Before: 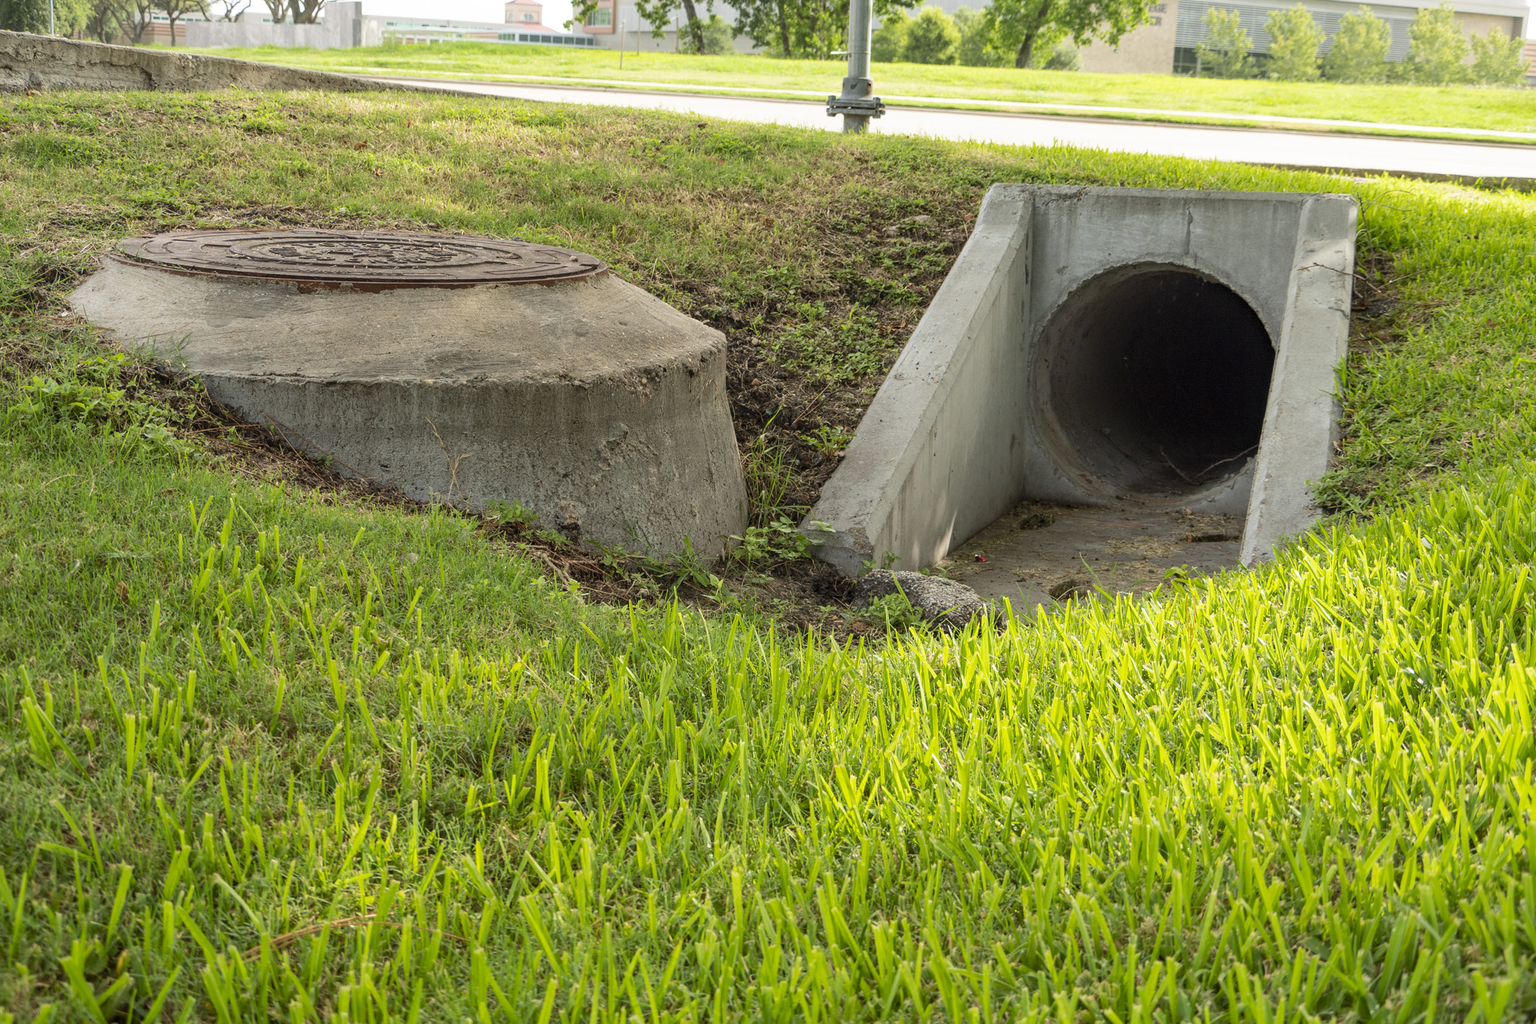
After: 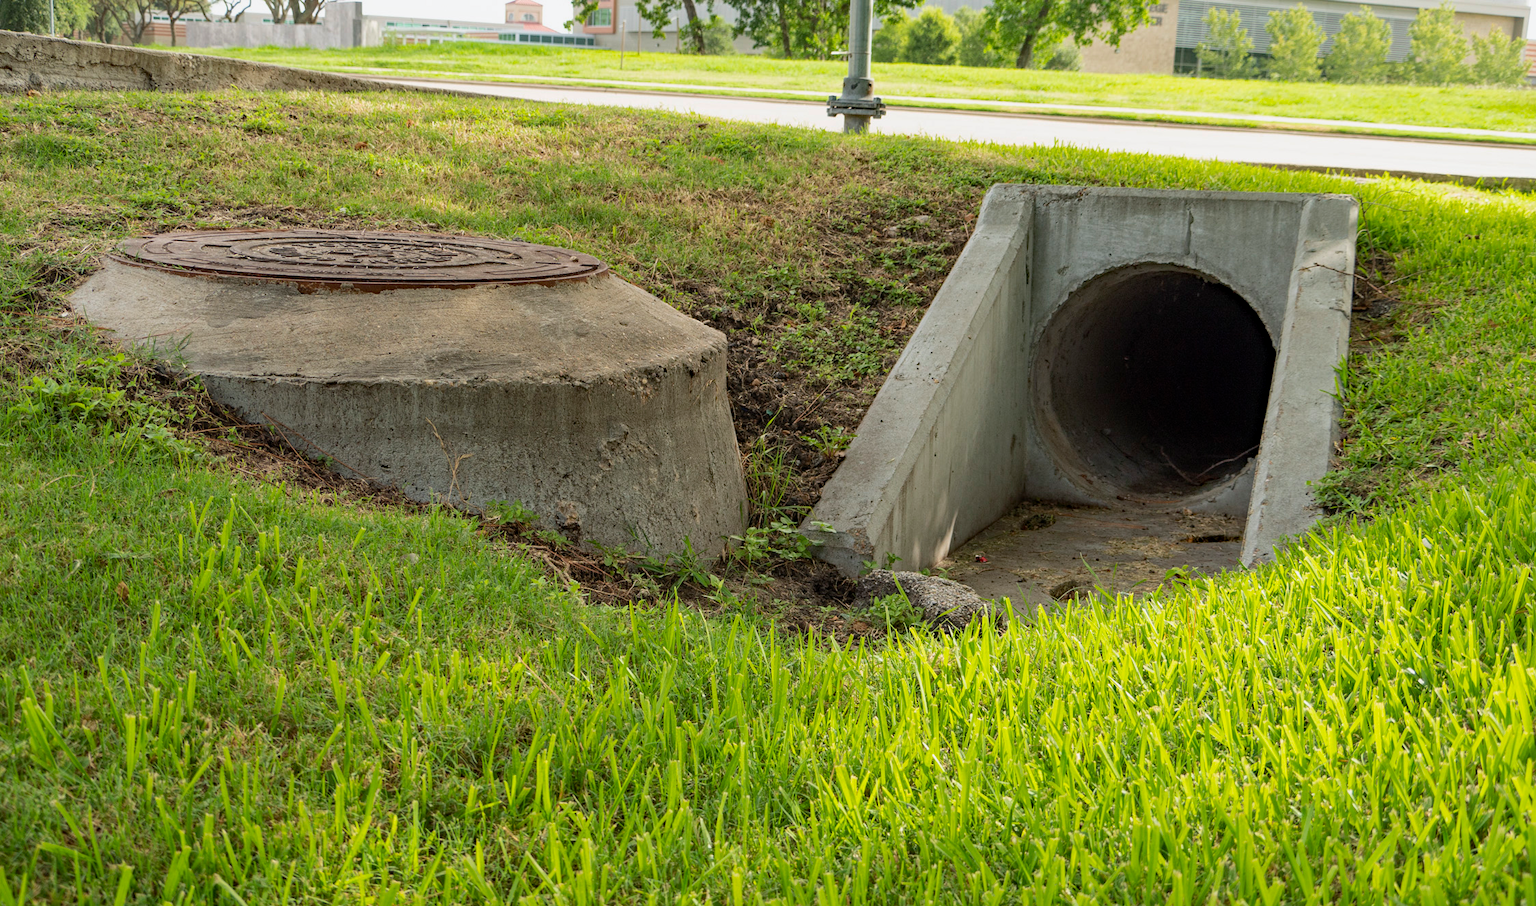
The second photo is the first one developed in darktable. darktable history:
crop and rotate: top 0%, bottom 11.49%
exposure: exposure -0.151 EV, compensate highlight preservation false
haze removal: strength 0.29, distance 0.25, compatibility mode true, adaptive false
